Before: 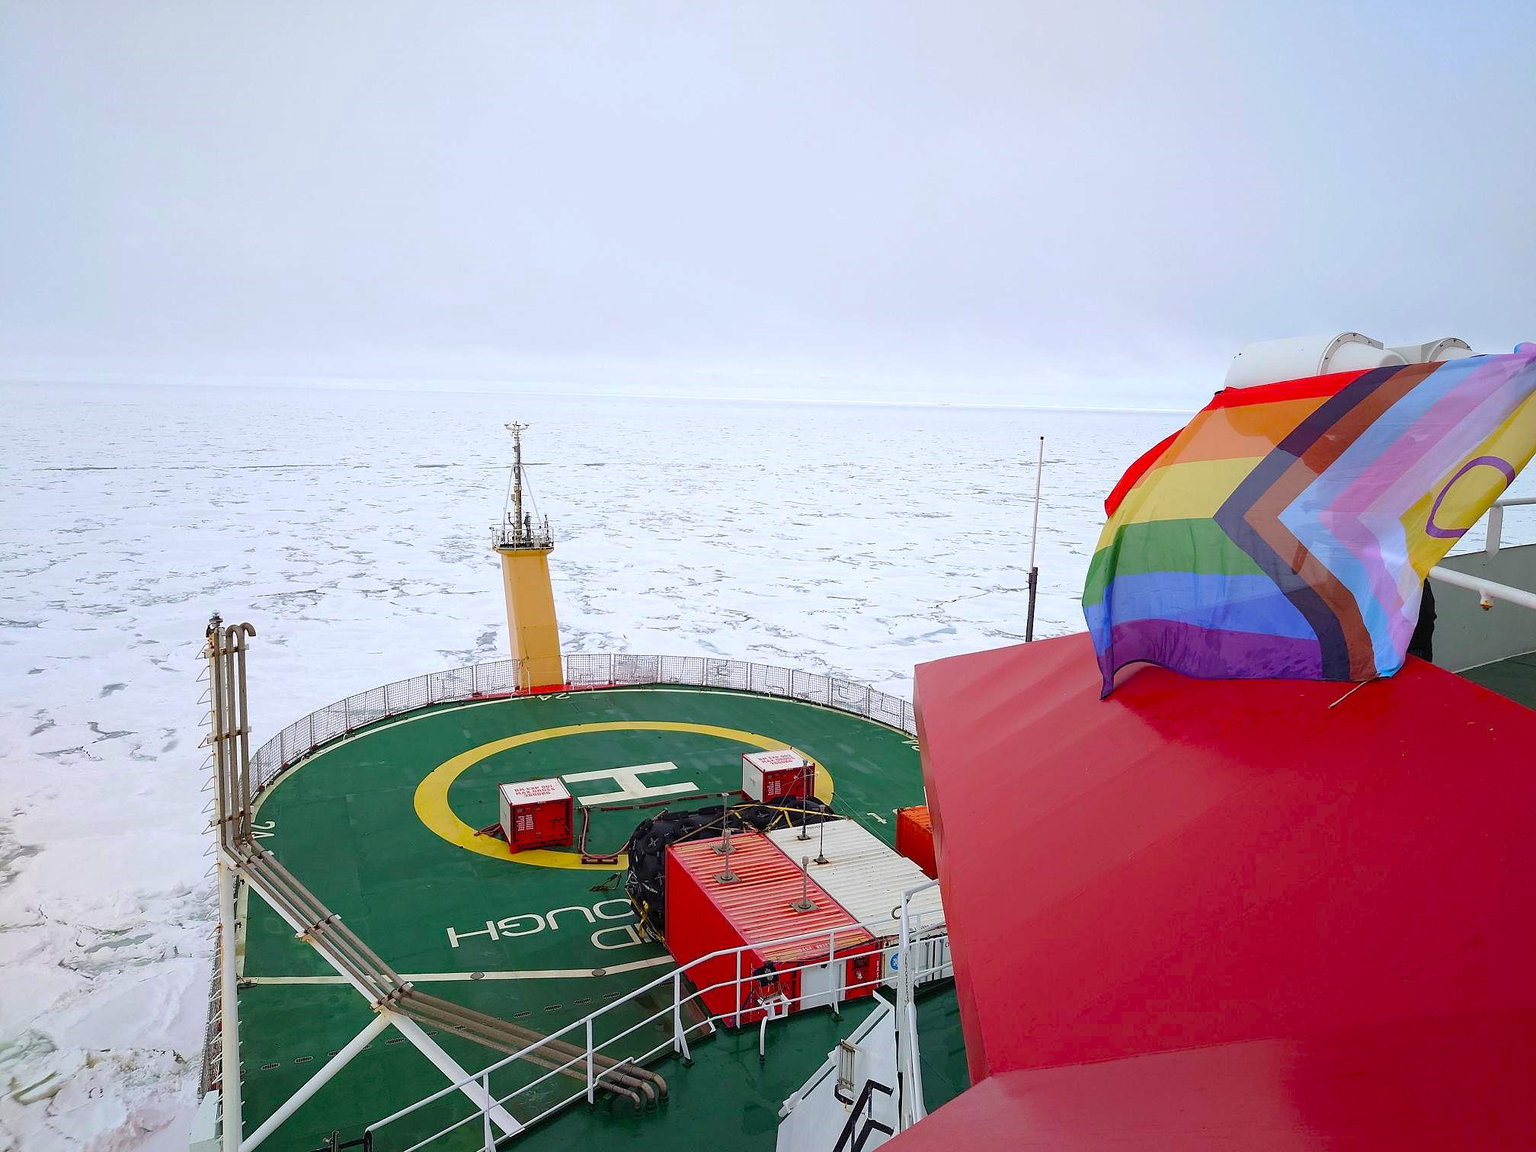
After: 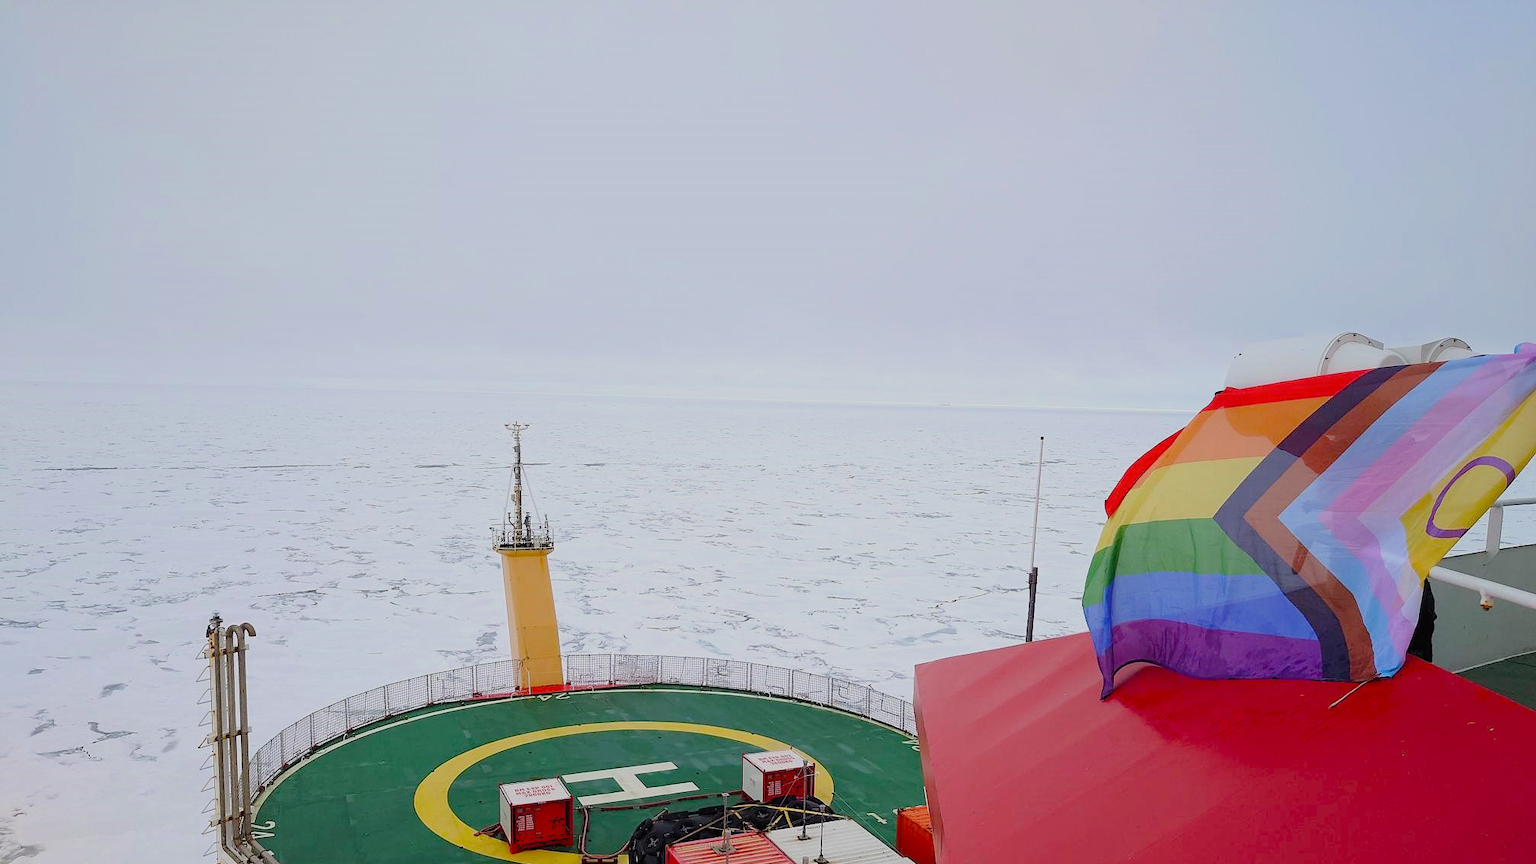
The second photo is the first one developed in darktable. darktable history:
filmic rgb: black relative exposure -16 EV, white relative exposure 4.96 EV, hardness 6.23
crop: bottom 24.984%
